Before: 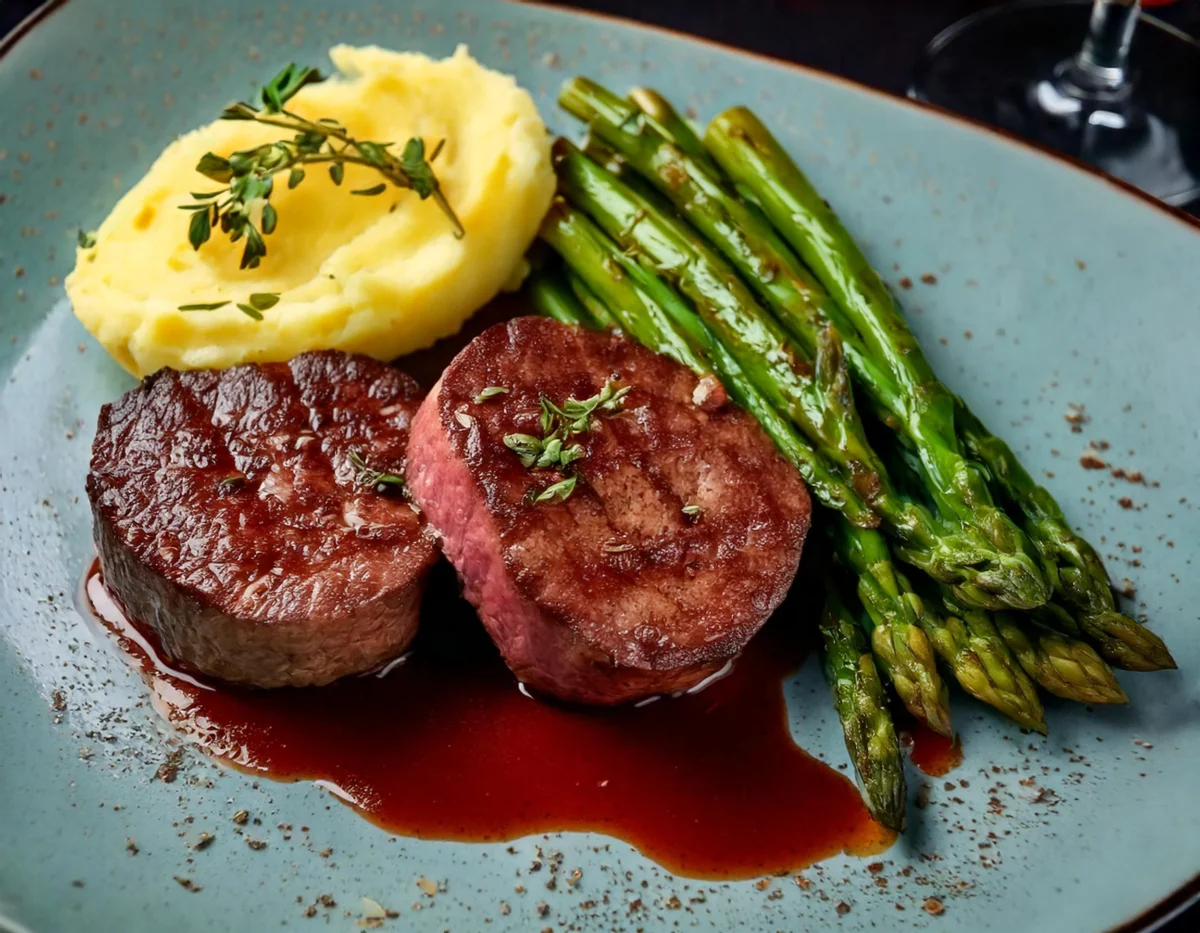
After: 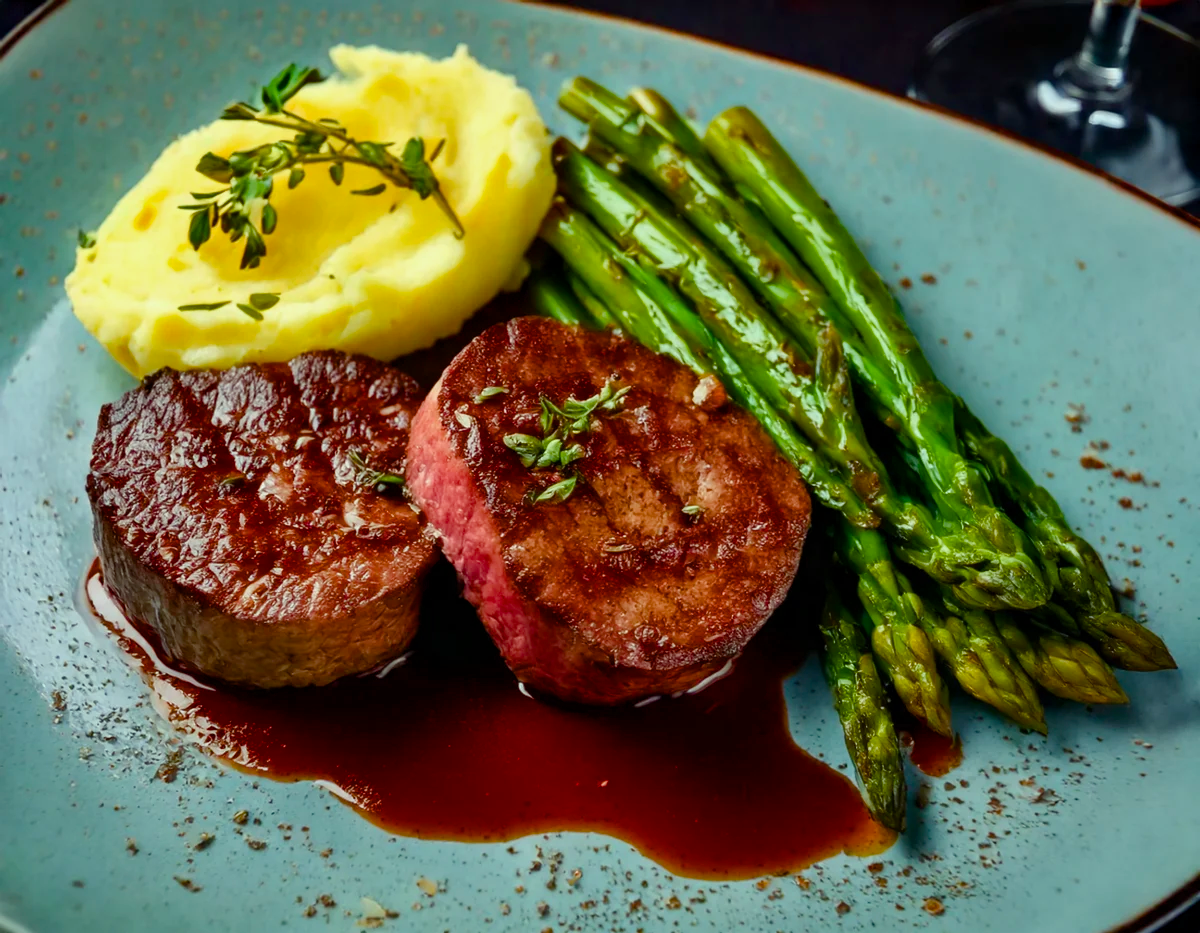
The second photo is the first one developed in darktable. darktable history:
color balance rgb: perceptual saturation grading › global saturation 20%, perceptual saturation grading › highlights -14.416%, perceptual saturation grading › shadows 49.625%
color correction: highlights a* -8.33, highlights b* 3.15
